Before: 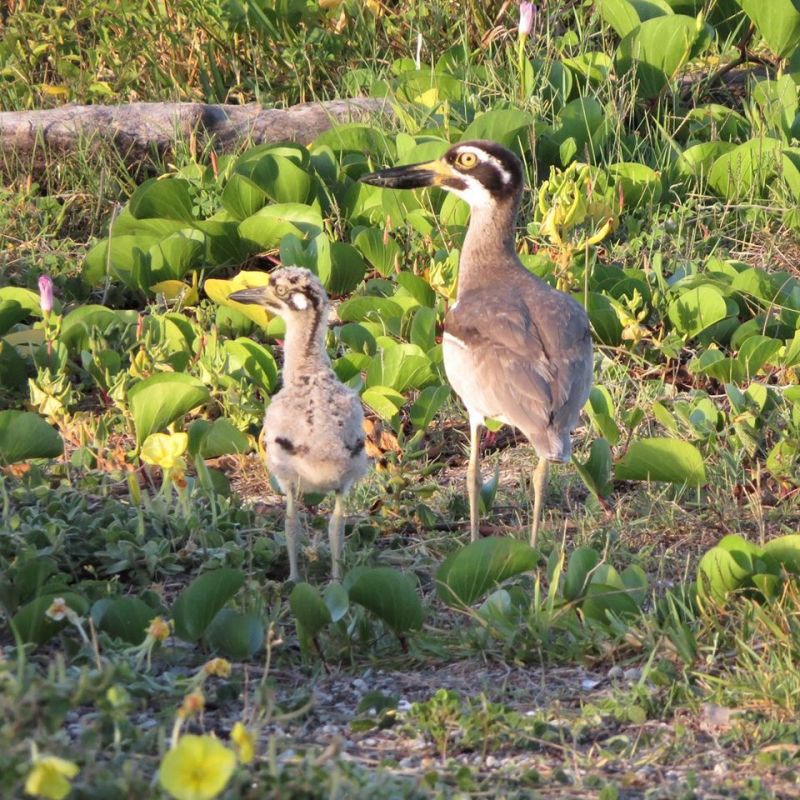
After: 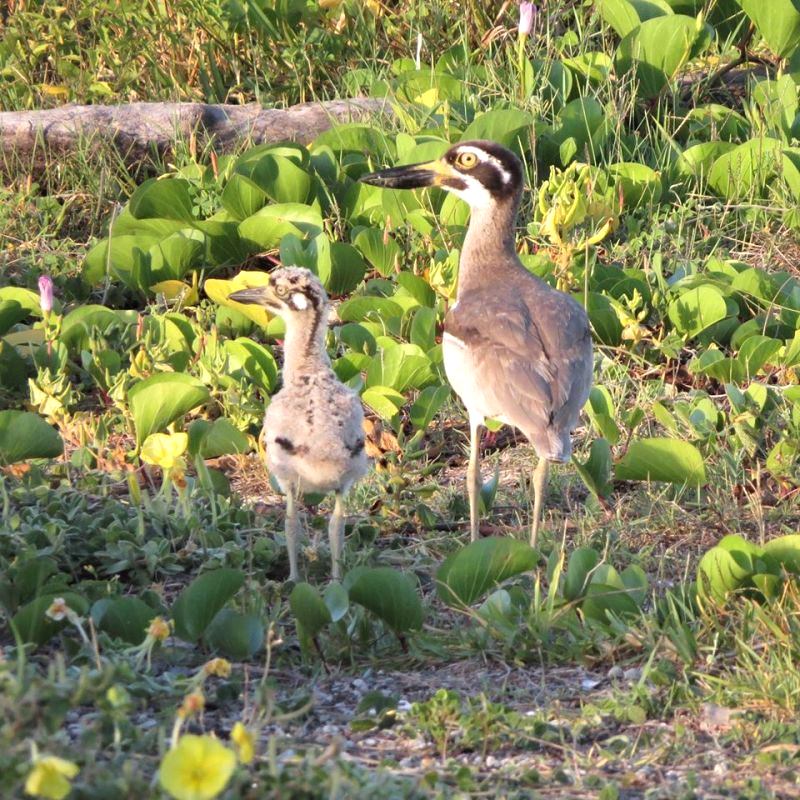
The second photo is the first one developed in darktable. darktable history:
sharpen: radius 5.325, amount 0.312, threshold 26.433
exposure: exposure 0.2 EV, compensate highlight preservation false
